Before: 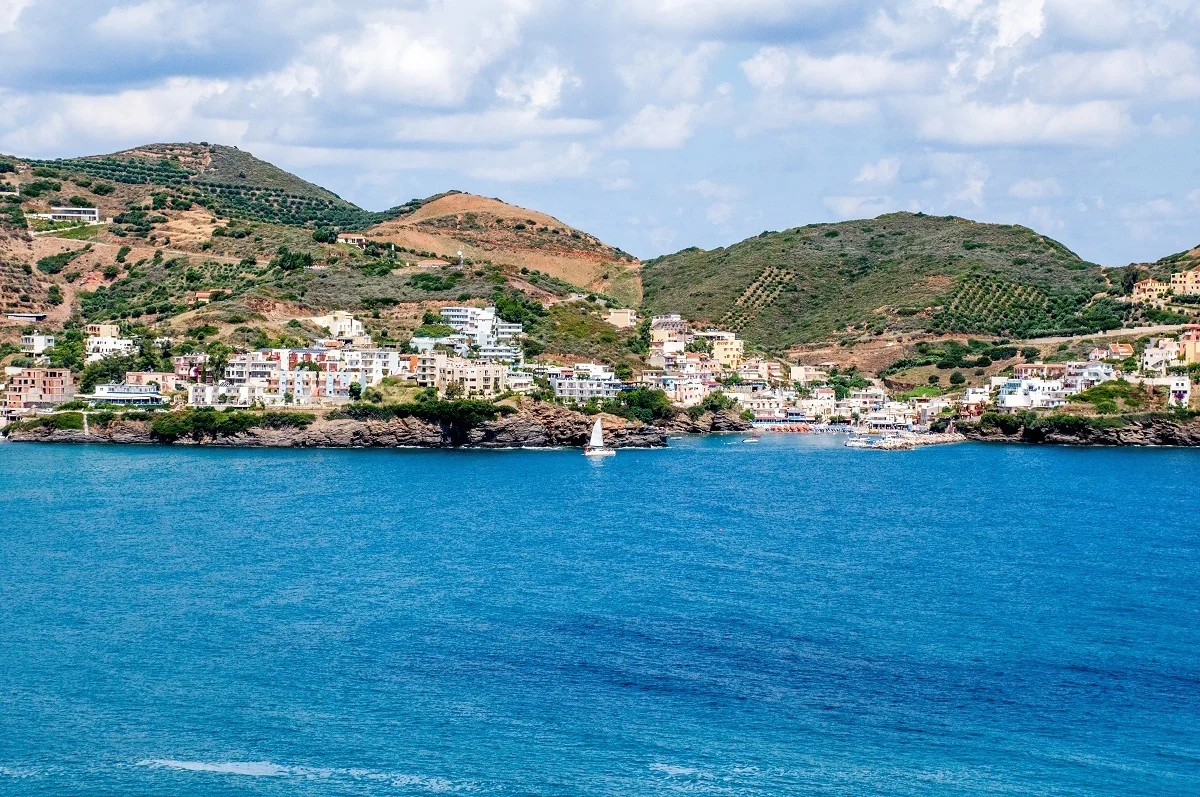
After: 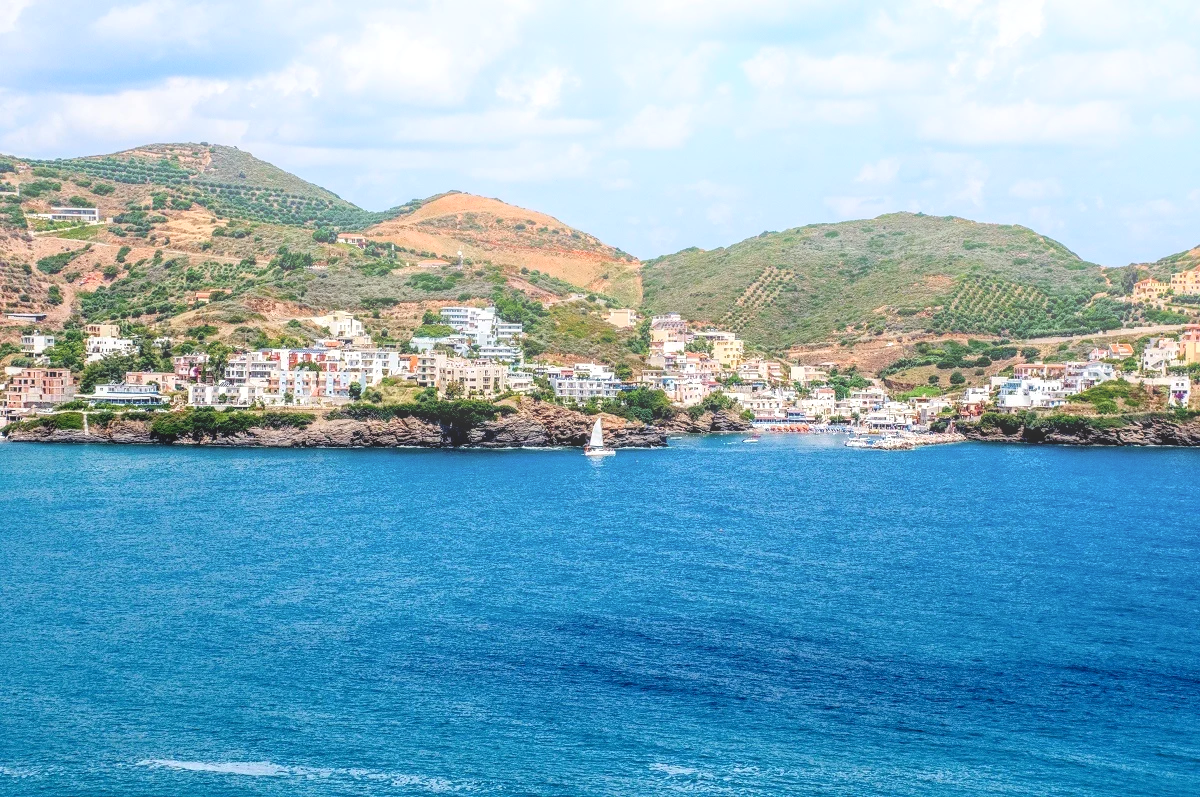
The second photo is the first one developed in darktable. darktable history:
local contrast: detail 130%
bloom: size 40%
